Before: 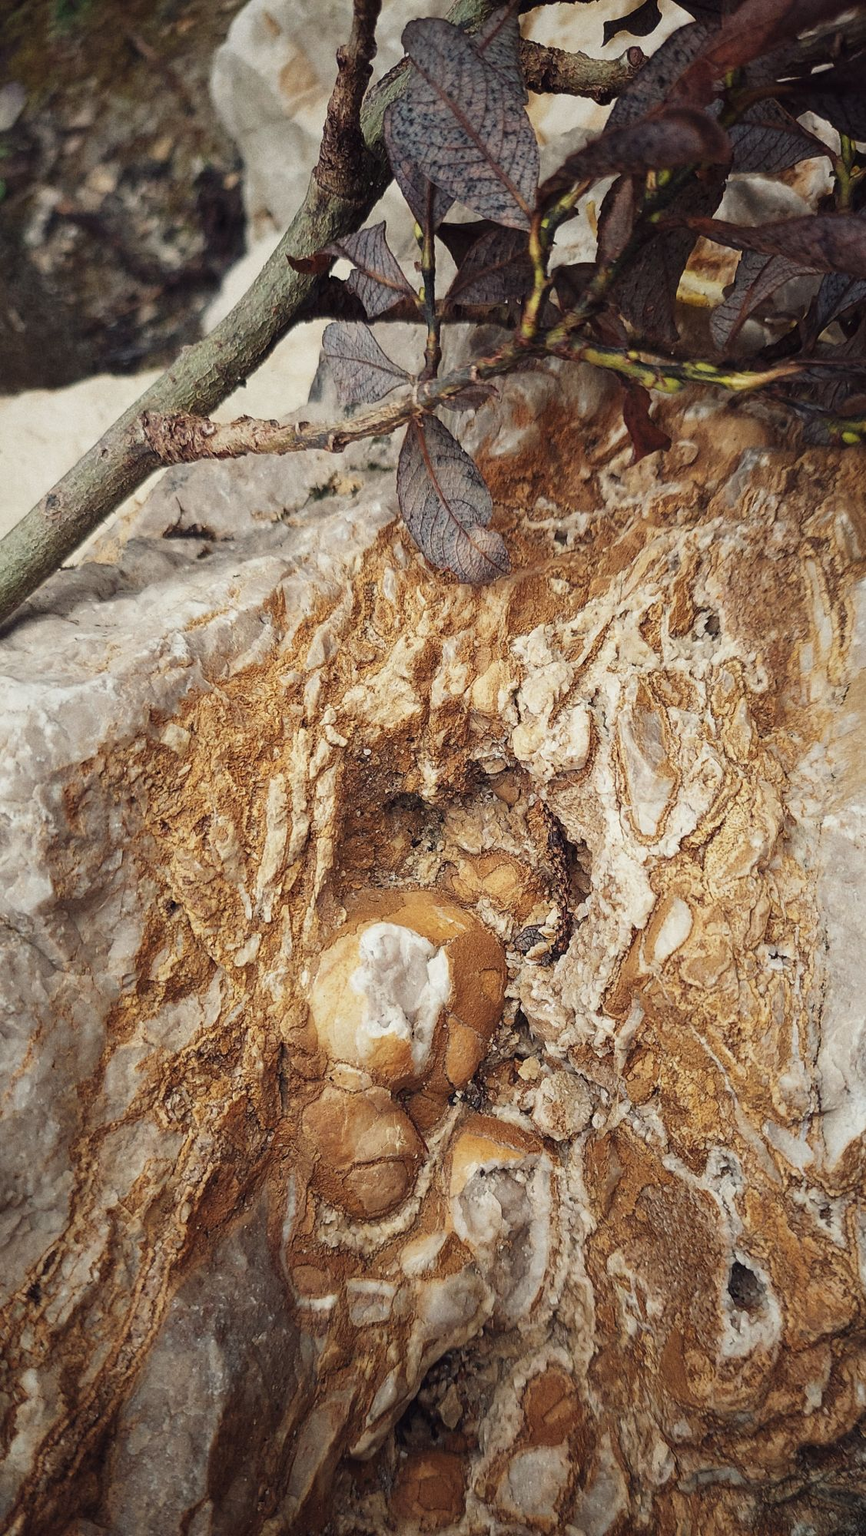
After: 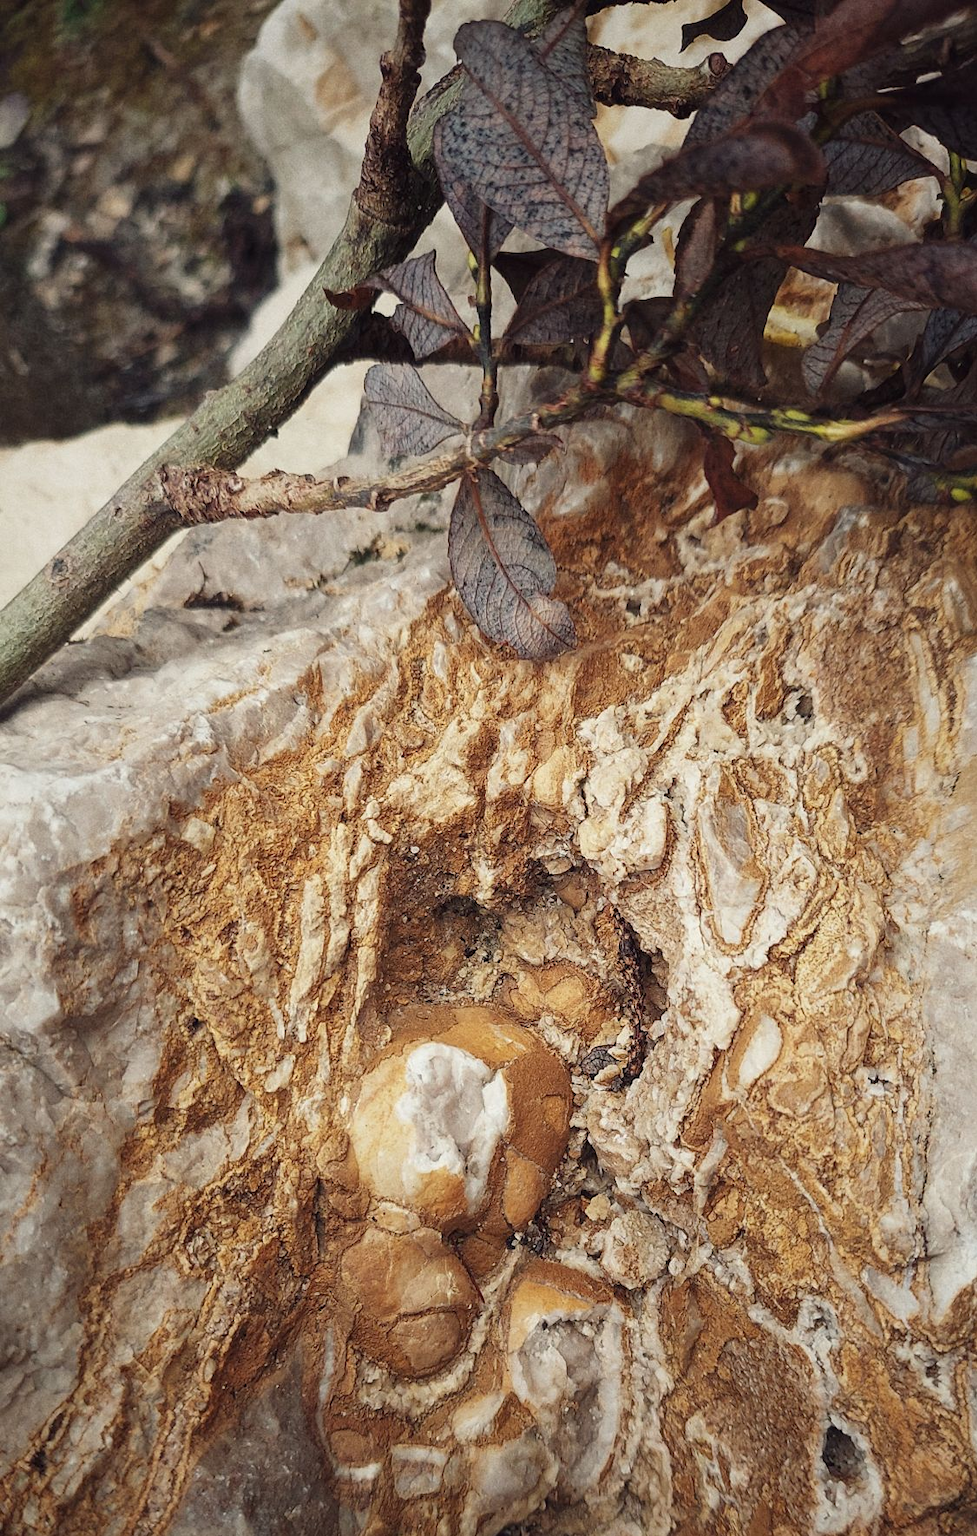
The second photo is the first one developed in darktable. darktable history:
crop and rotate: top 0%, bottom 11.49%
tone equalizer: on, module defaults
